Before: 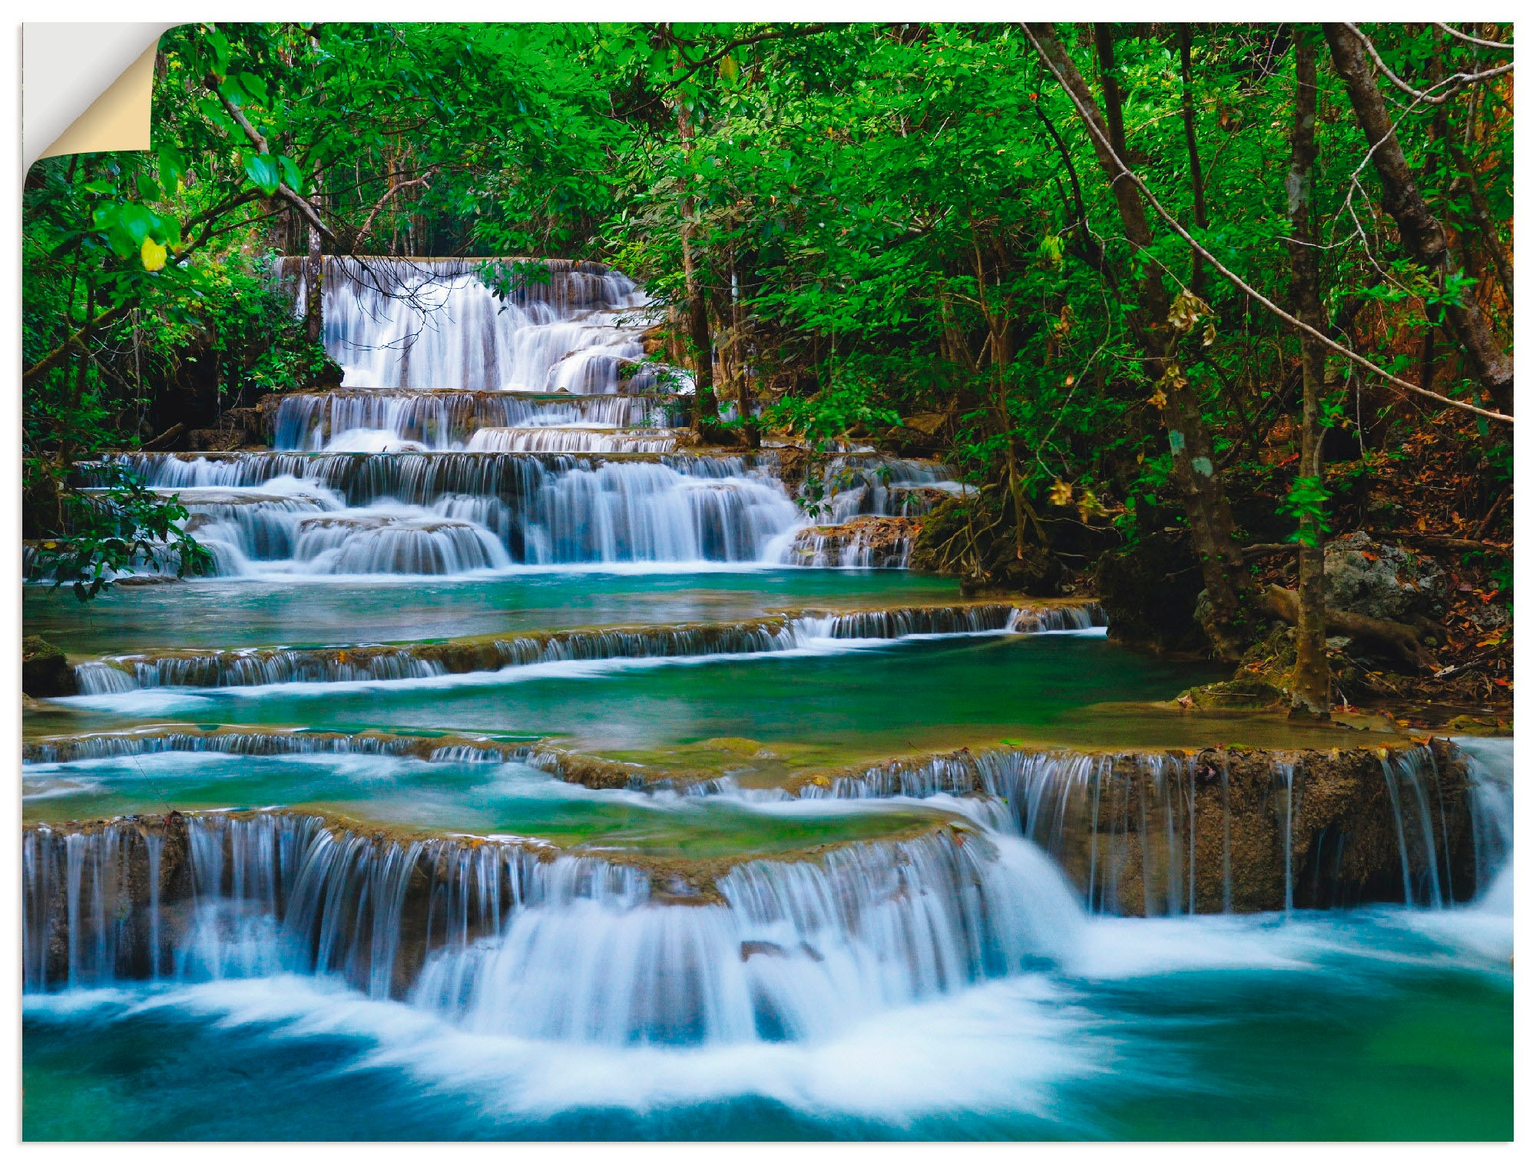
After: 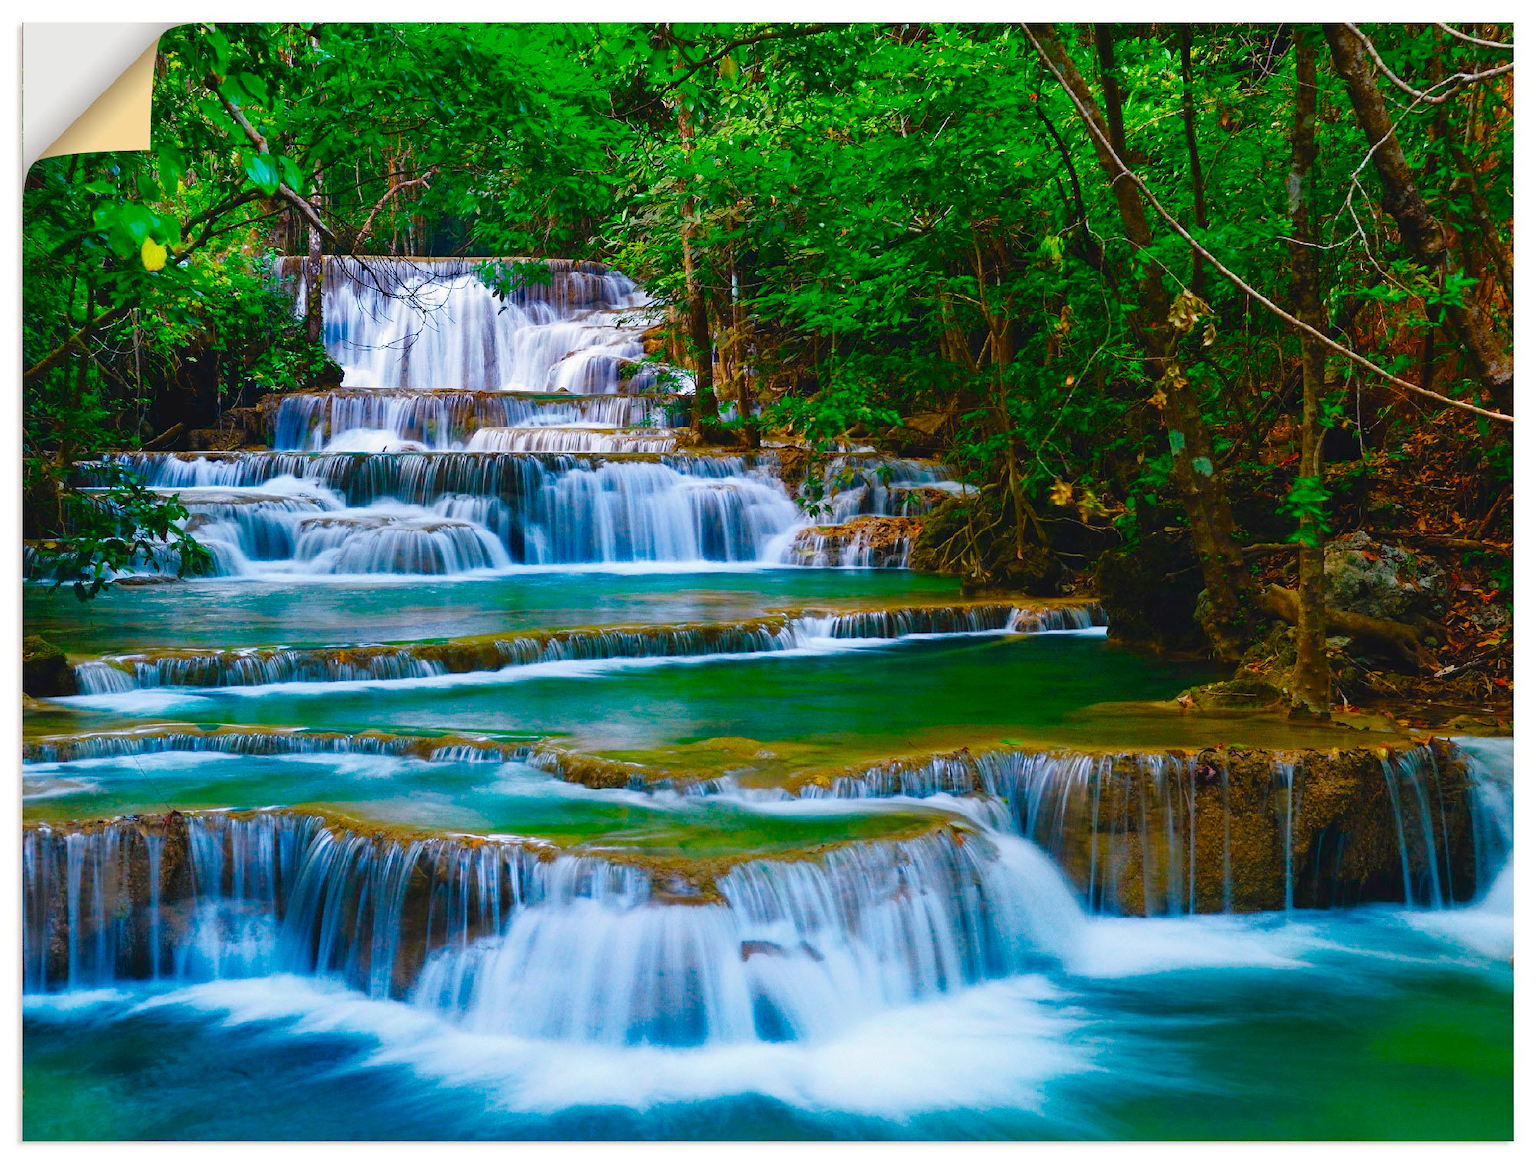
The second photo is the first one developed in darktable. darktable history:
color balance rgb: linear chroma grading › global chroma 15.208%, perceptual saturation grading › global saturation 20%, perceptual saturation grading › highlights -25.681%, perceptual saturation grading › shadows 50.451%, global vibrance 3.7%
